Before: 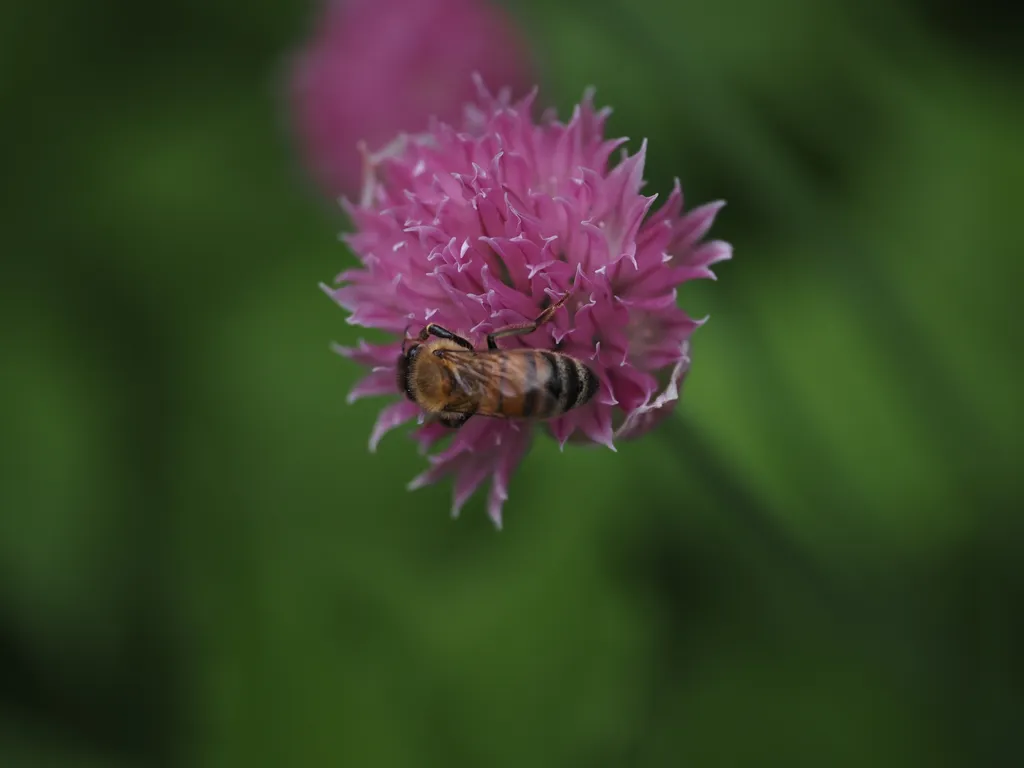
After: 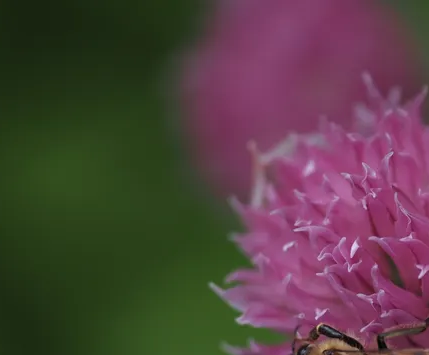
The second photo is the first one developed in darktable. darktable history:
crop and rotate: left 10.817%, top 0.062%, right 47.194%, bottom 53.626%
levels: levels [0, 0.498, 0.996]
